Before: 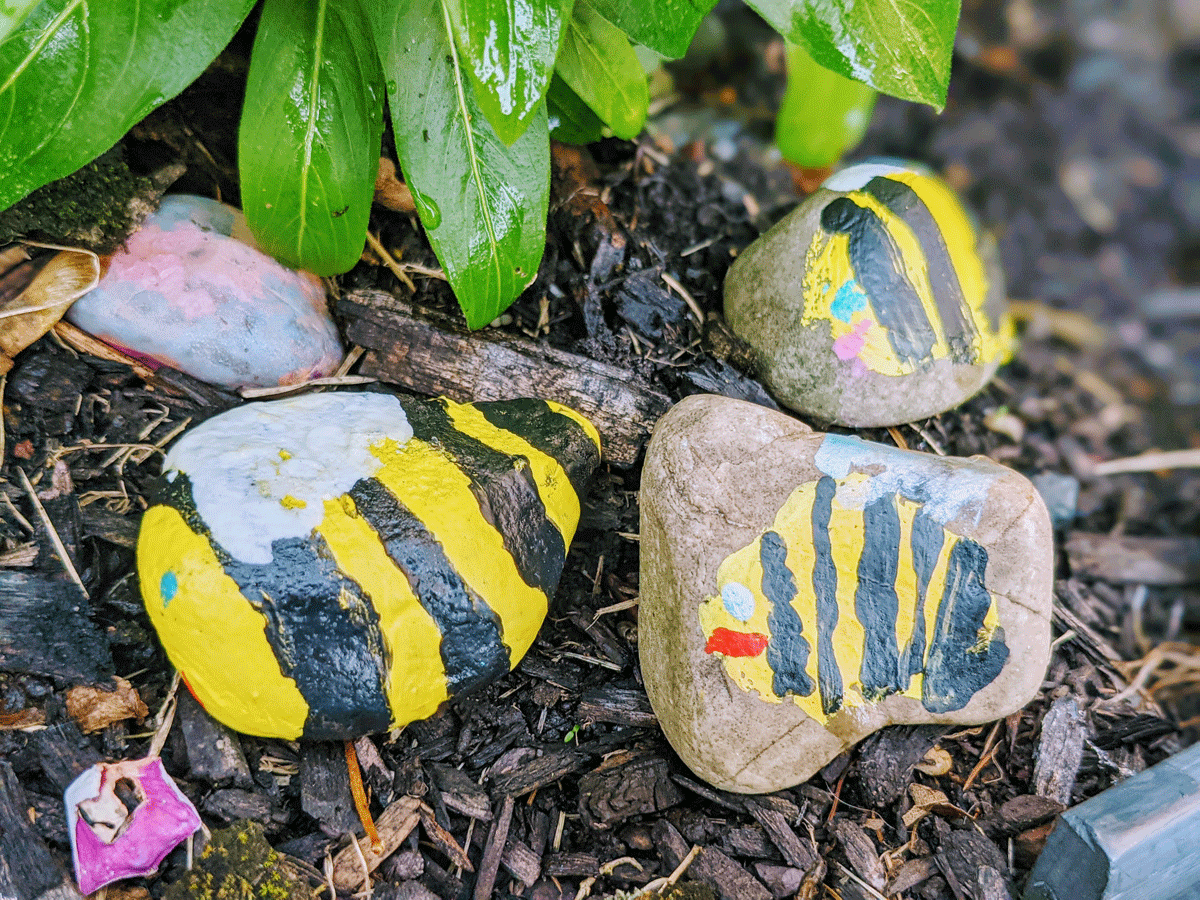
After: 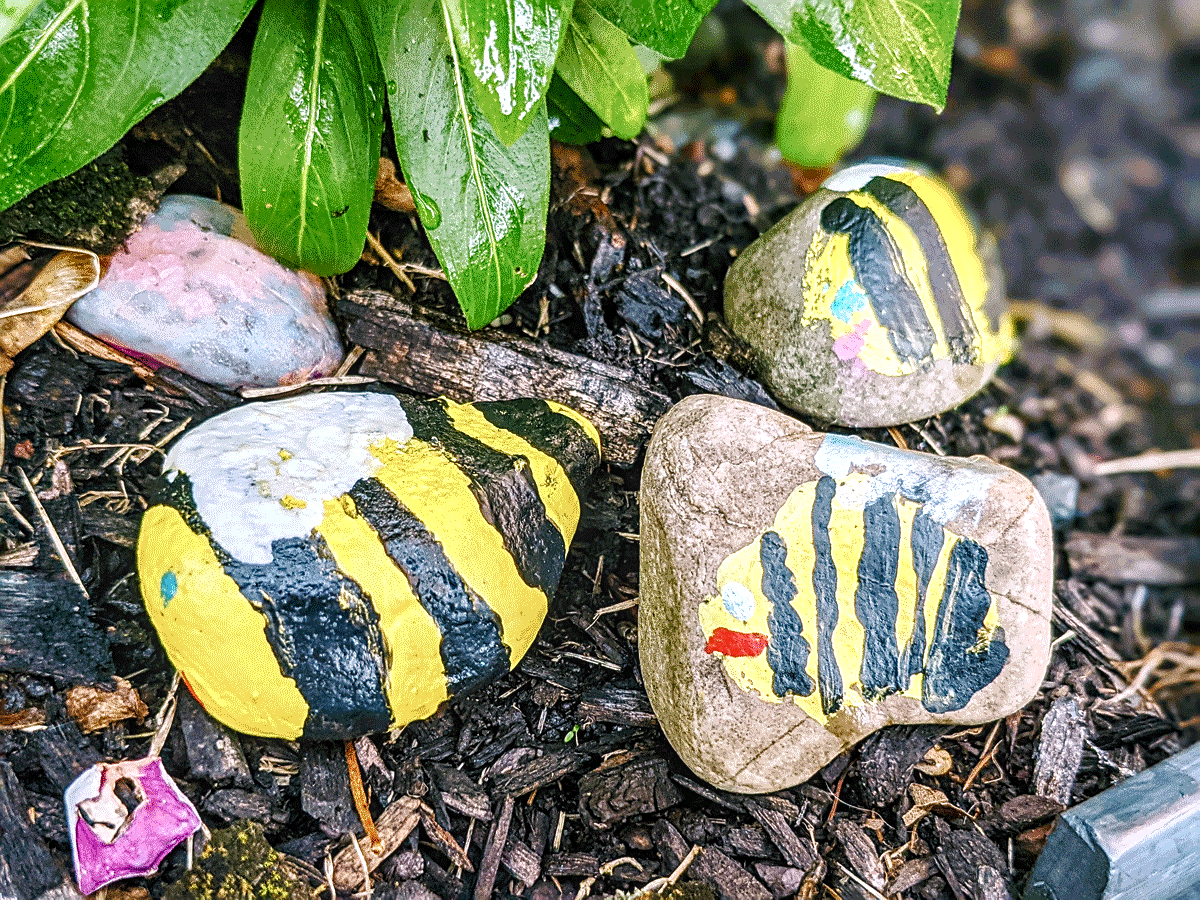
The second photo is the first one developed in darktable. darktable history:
color balance rgb: power › hue 169.68°, highlights gain › chroma 1.05%, highlights gain › hue 54.24°, perceptual saturation grading › global saturation 20%, perceptual saturation grading › highlights -49.098%, perceptual saturation grading › shadows 25.979%, perceptual brilliance grading › global brilliance 15.245%, perceptual brilliance grading › shadows -35.153%
sharpen: on, module defaults
local contrast: on, module defaults
